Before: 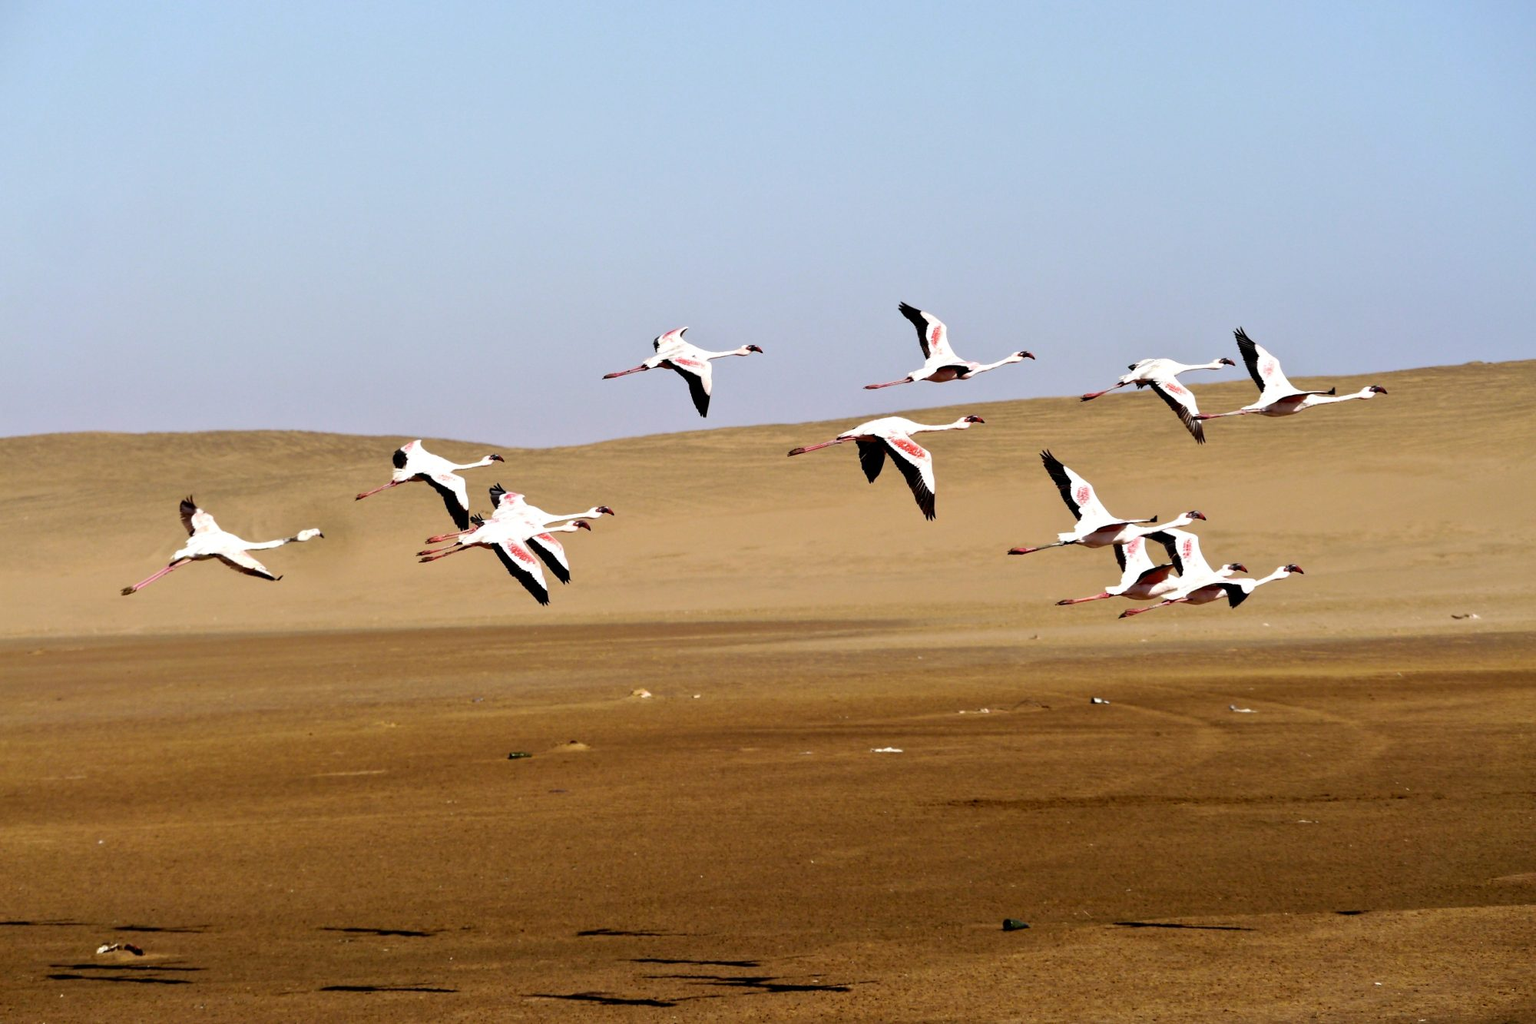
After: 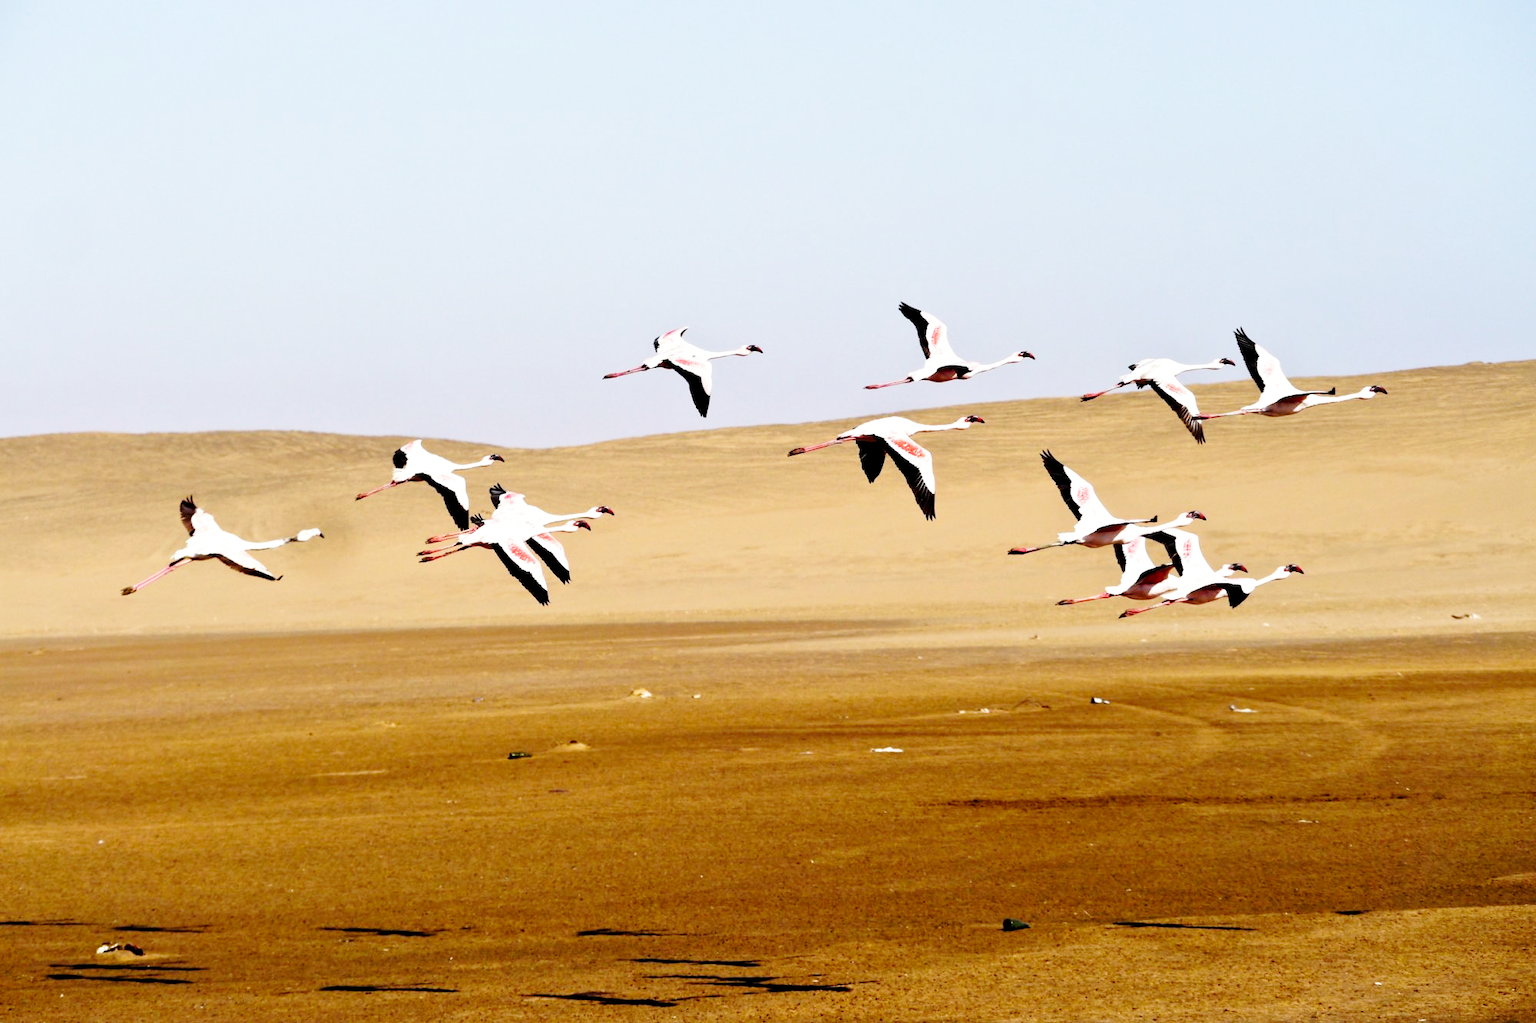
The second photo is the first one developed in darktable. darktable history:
exposure: black level correction 0.001, compensate highlight preservation false
base curve: curves: ch0 [(0, 0) (0.028, 0.03) (0.121, 0.232) (0.46, 0.748) (0.859, 0.968) (1, 1)], preserve colors none
